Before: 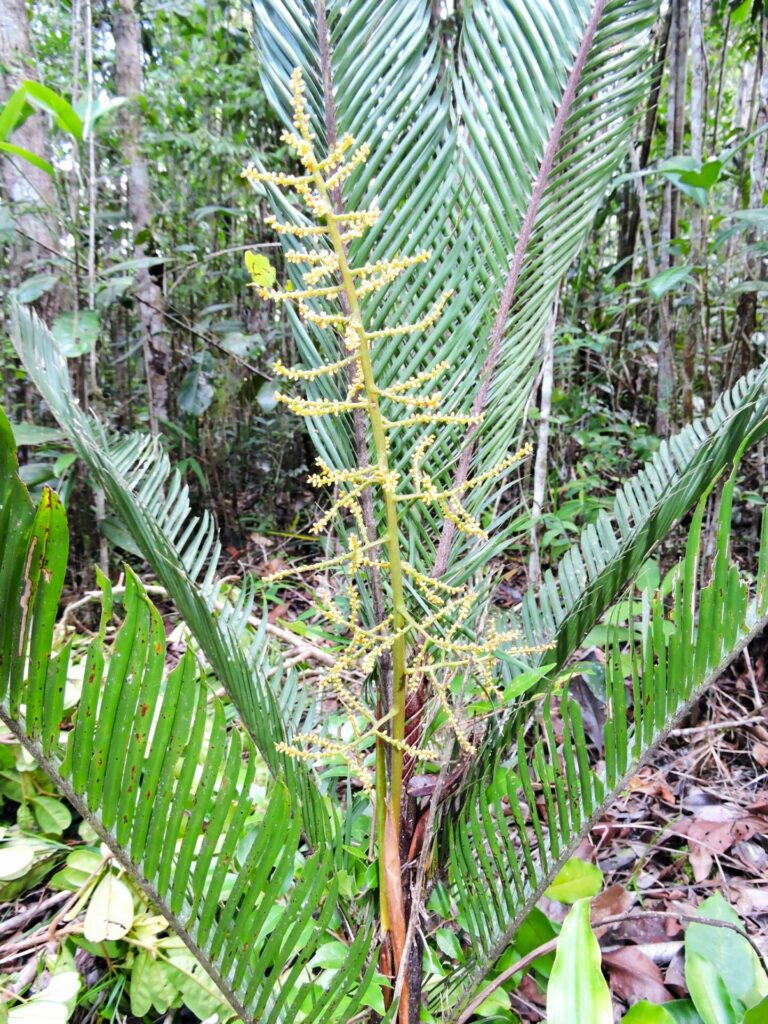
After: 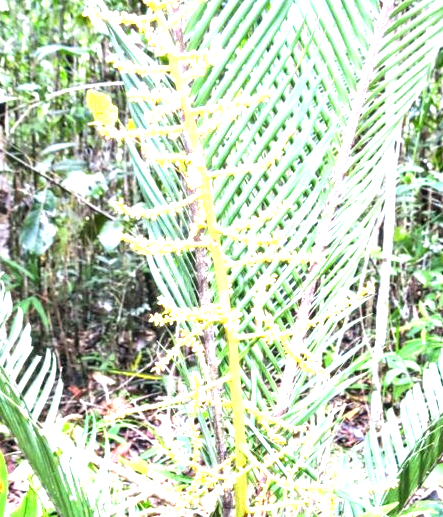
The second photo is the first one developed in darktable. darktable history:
crop: left 20.695%, top 15.746%, right 21.513%, bottom 33.765%
local contrast: on, module defaults
exposure: black level correction 0, exposure 1.438 EV, compensate highlight preservation false
